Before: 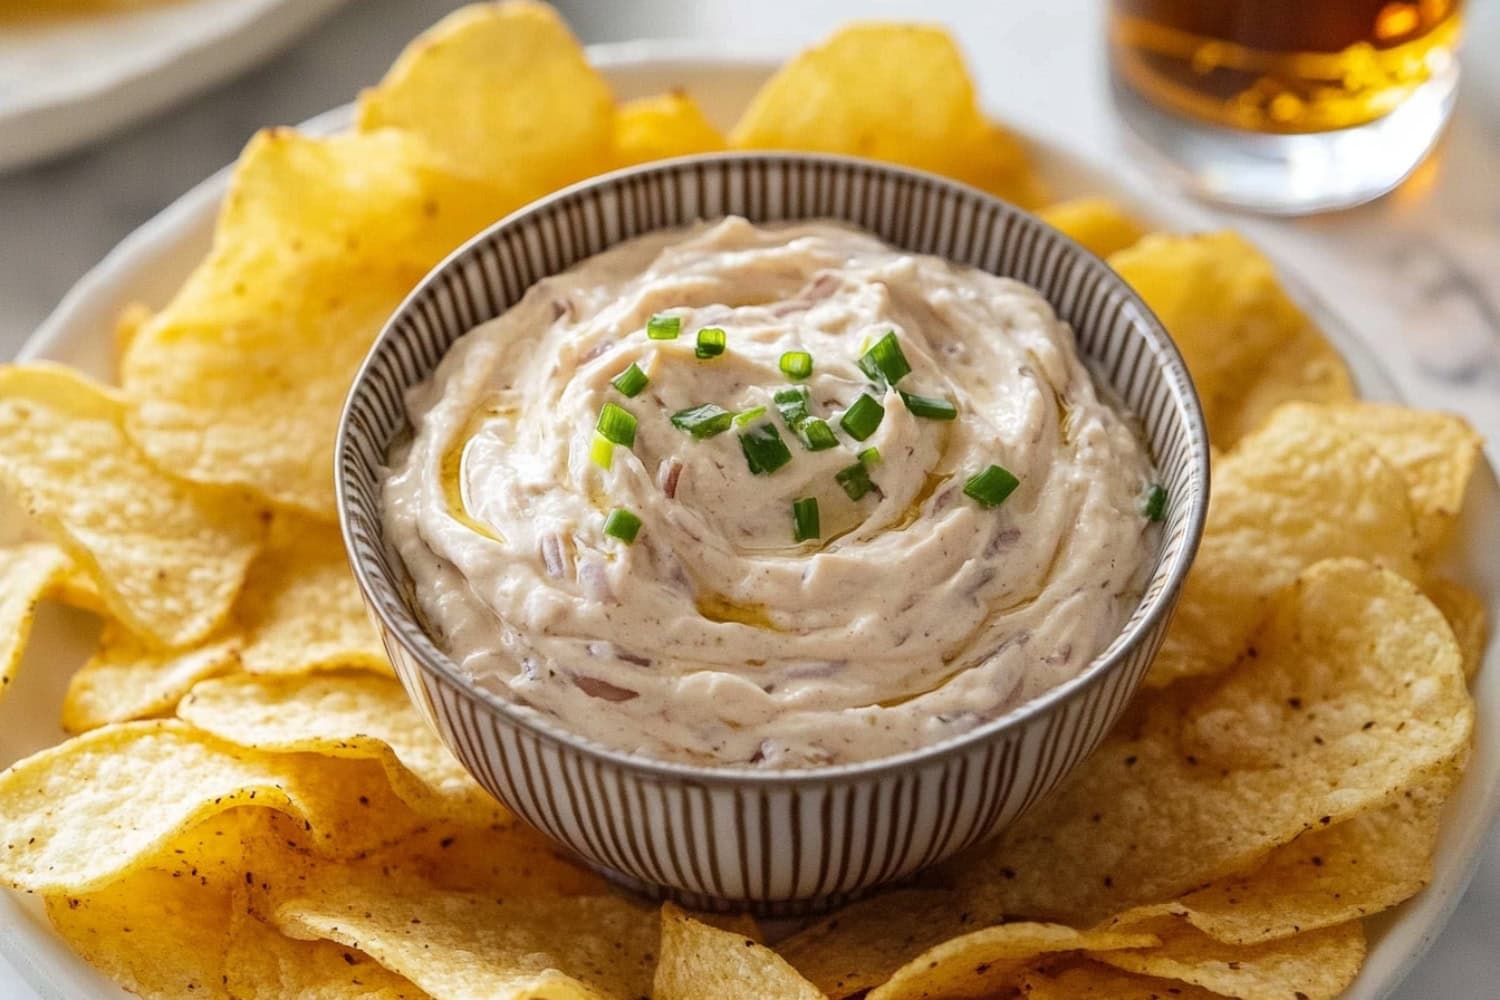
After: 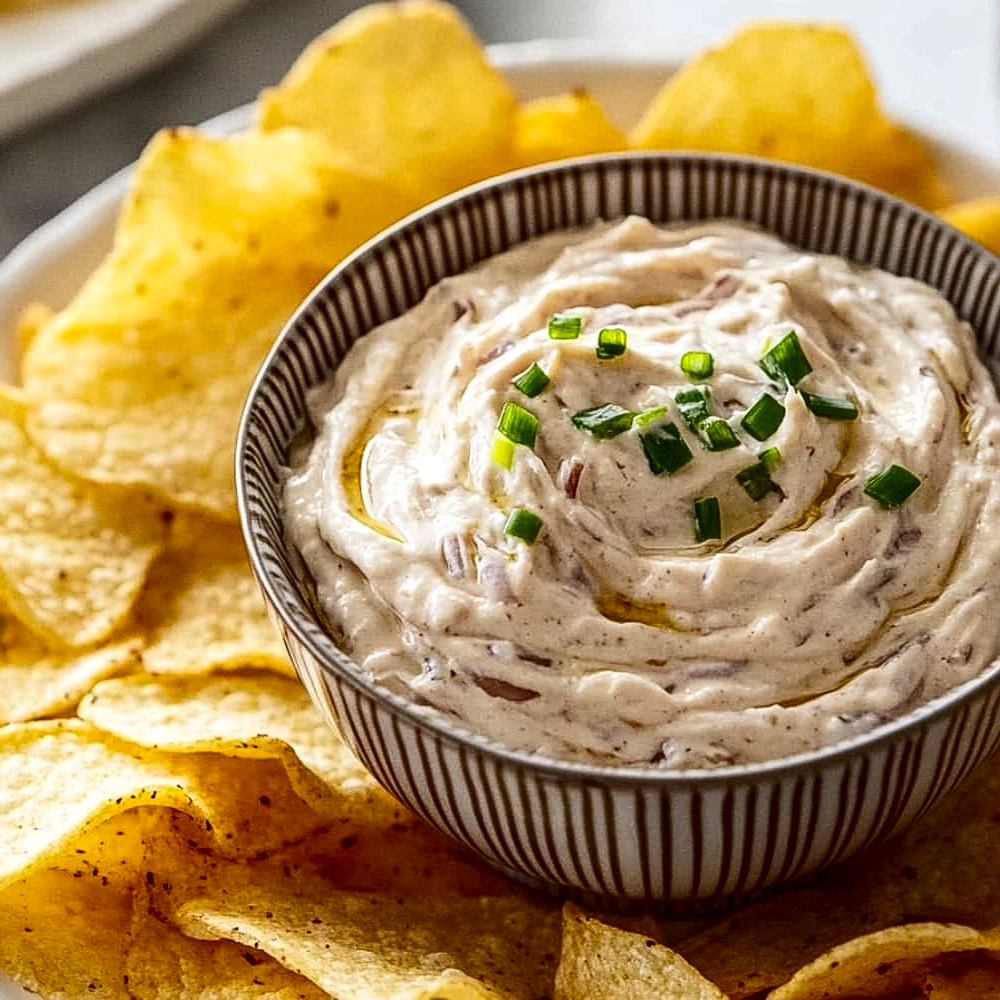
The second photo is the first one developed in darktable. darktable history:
local contrast: on, module defaults
crop and rotate: left 6.617%, right 26.717%
sharpen: on, module defaults
contrast brightness saturation: contrast 0.2, brightness -0.11, saturation 0.1
